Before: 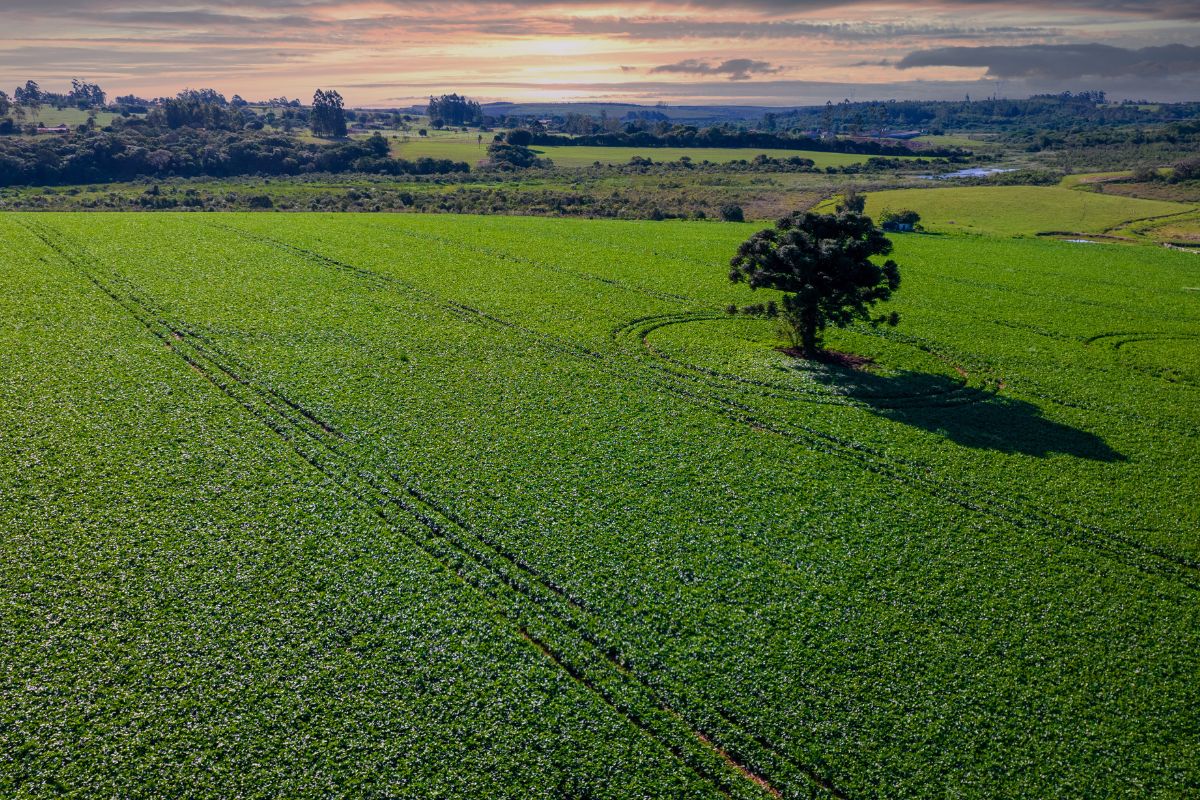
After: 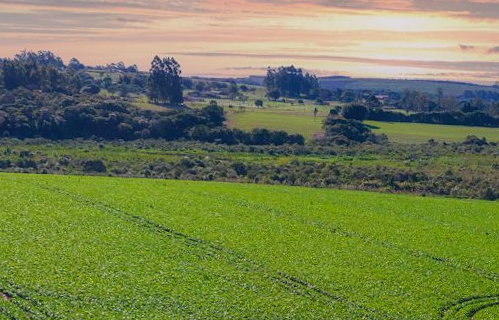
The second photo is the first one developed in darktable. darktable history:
contrast equalizer: y [[0.5, 0.486, 0.447, 0.446, 0.489, 0.5], [0.5 ×6], [0.5 ×6], [0 ×6], [0 ×6]]
exposure: exposure 0.078 EV, compensate highlight preservation false
rotate and perspective: rotation 2.27°, automatic cropping off
crop: left 15.452%, top 5.459%, right 43.956%, bottom 56.62%
